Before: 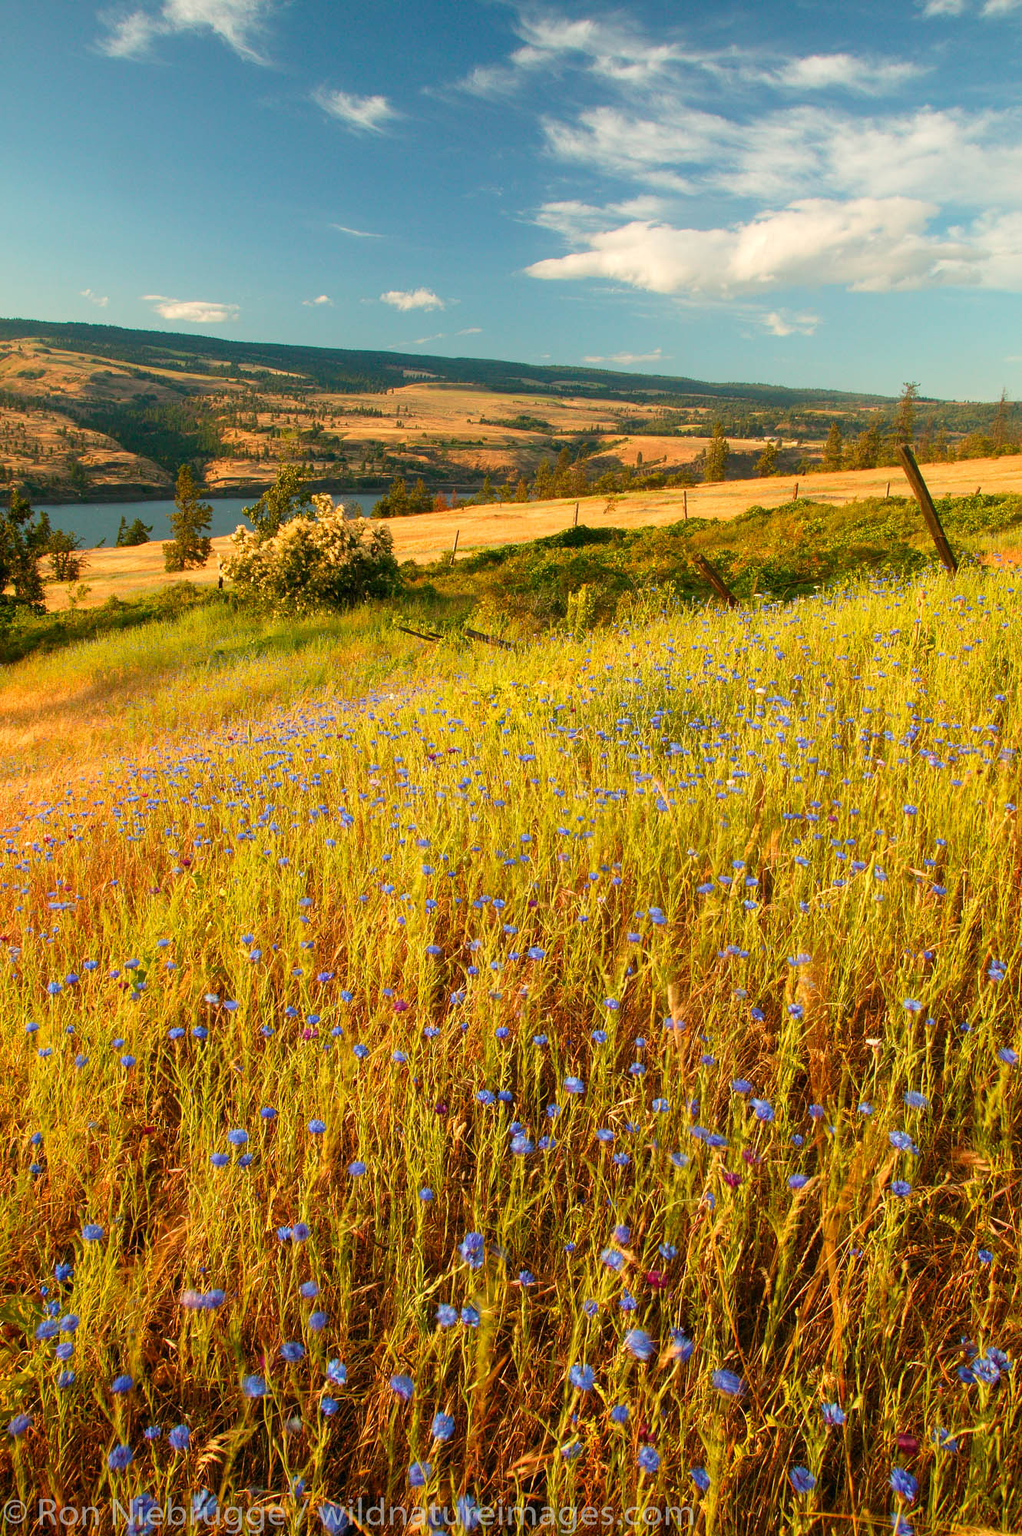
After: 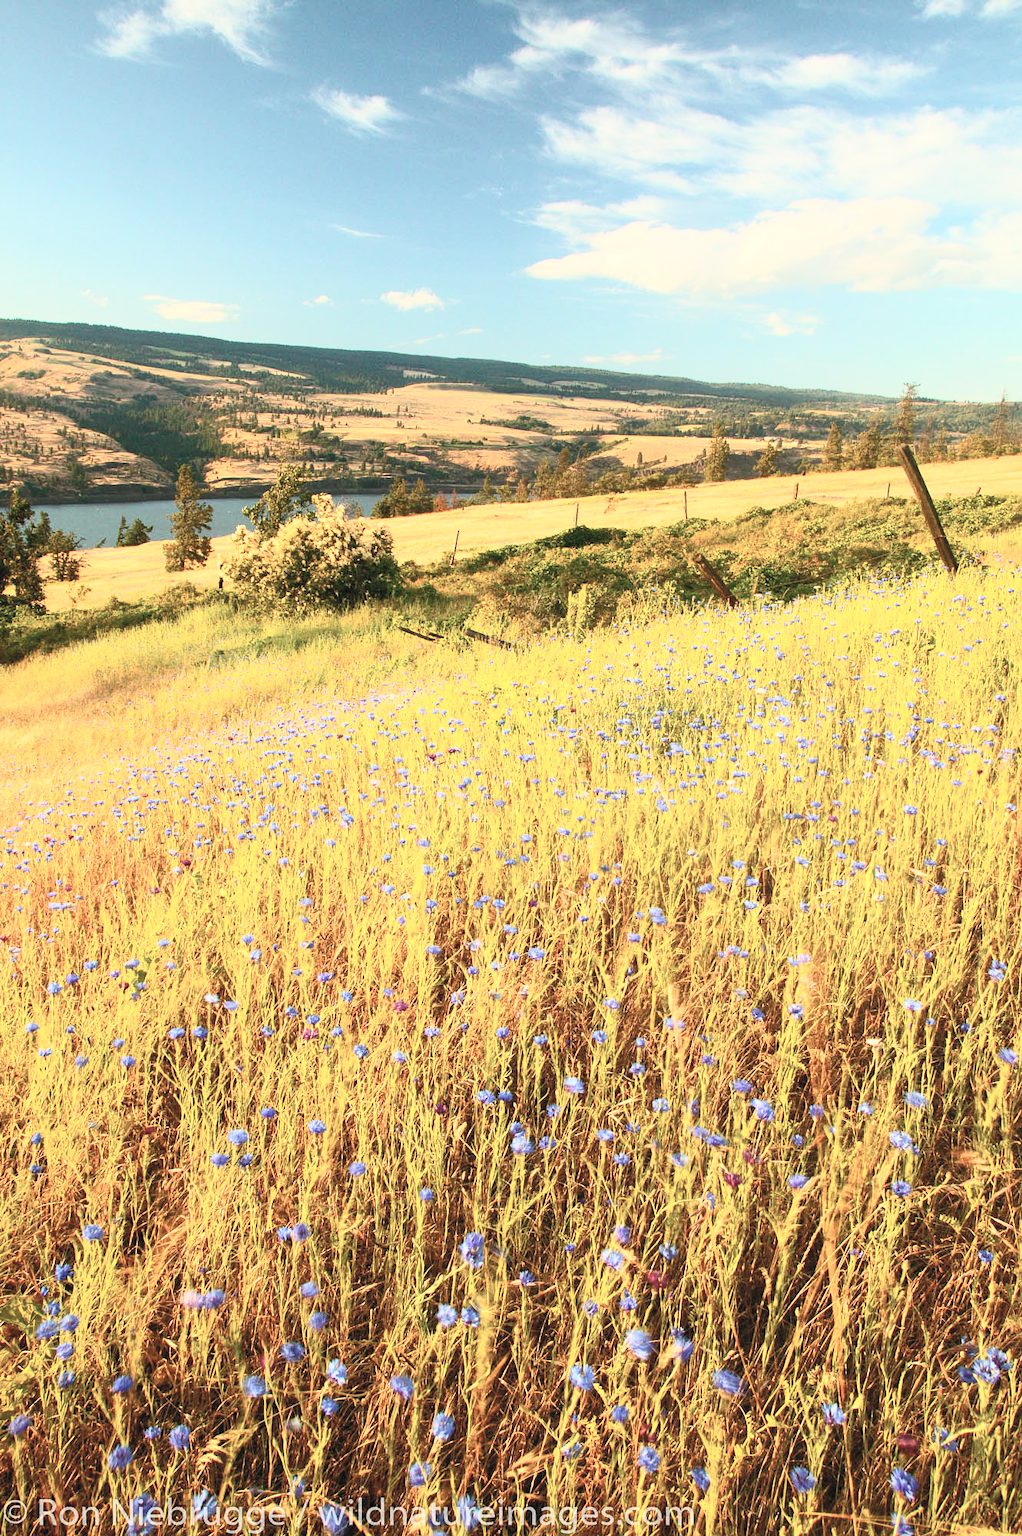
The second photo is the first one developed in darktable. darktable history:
contrast brightness saturation: contrast 0.43, brightness 0.56, saturation -0.19
